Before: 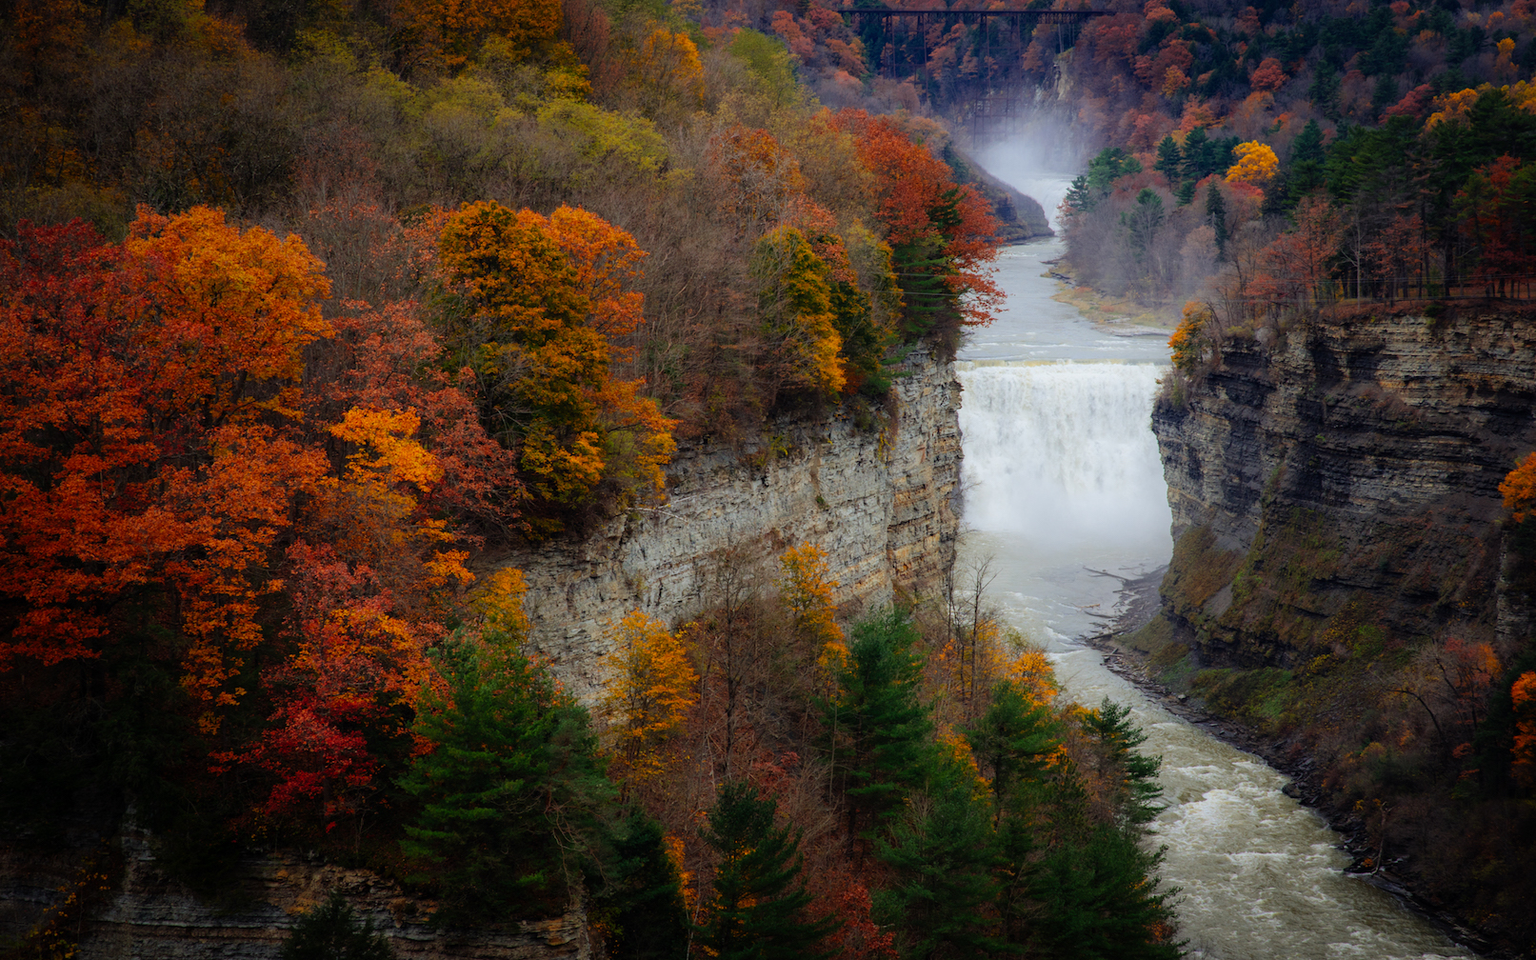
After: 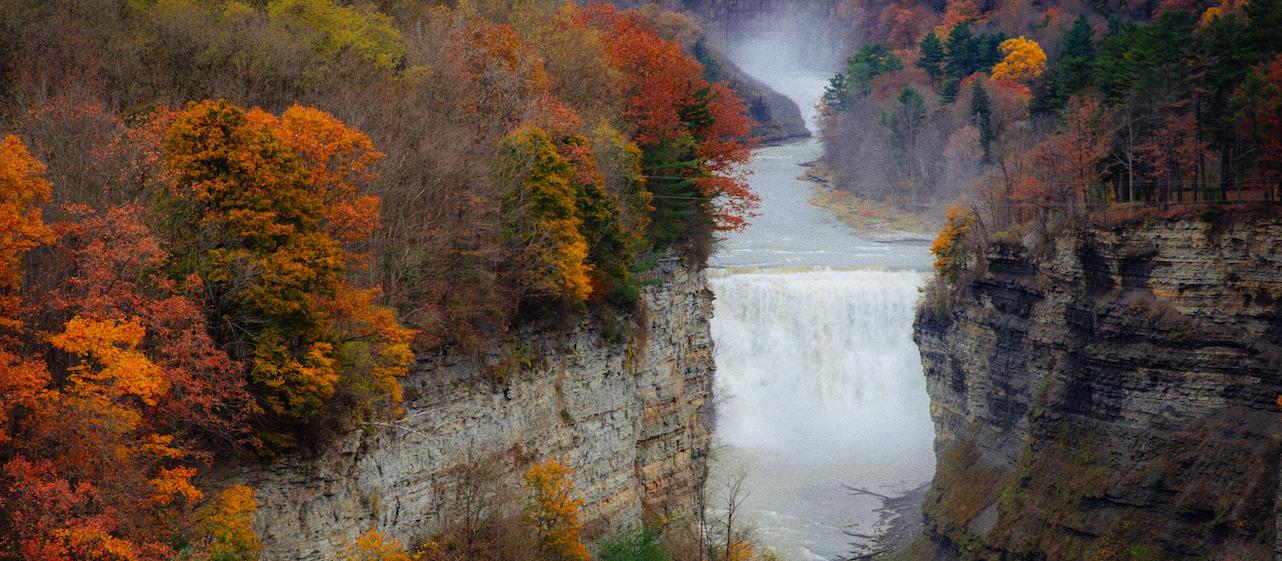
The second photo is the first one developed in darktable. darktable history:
crop: left 18.38%, top 11.092%, right 2.134%, bottom 33.217%
shadows and highlights: shadows 25, highlights -25
grain: coarseness 0.09 ISO
